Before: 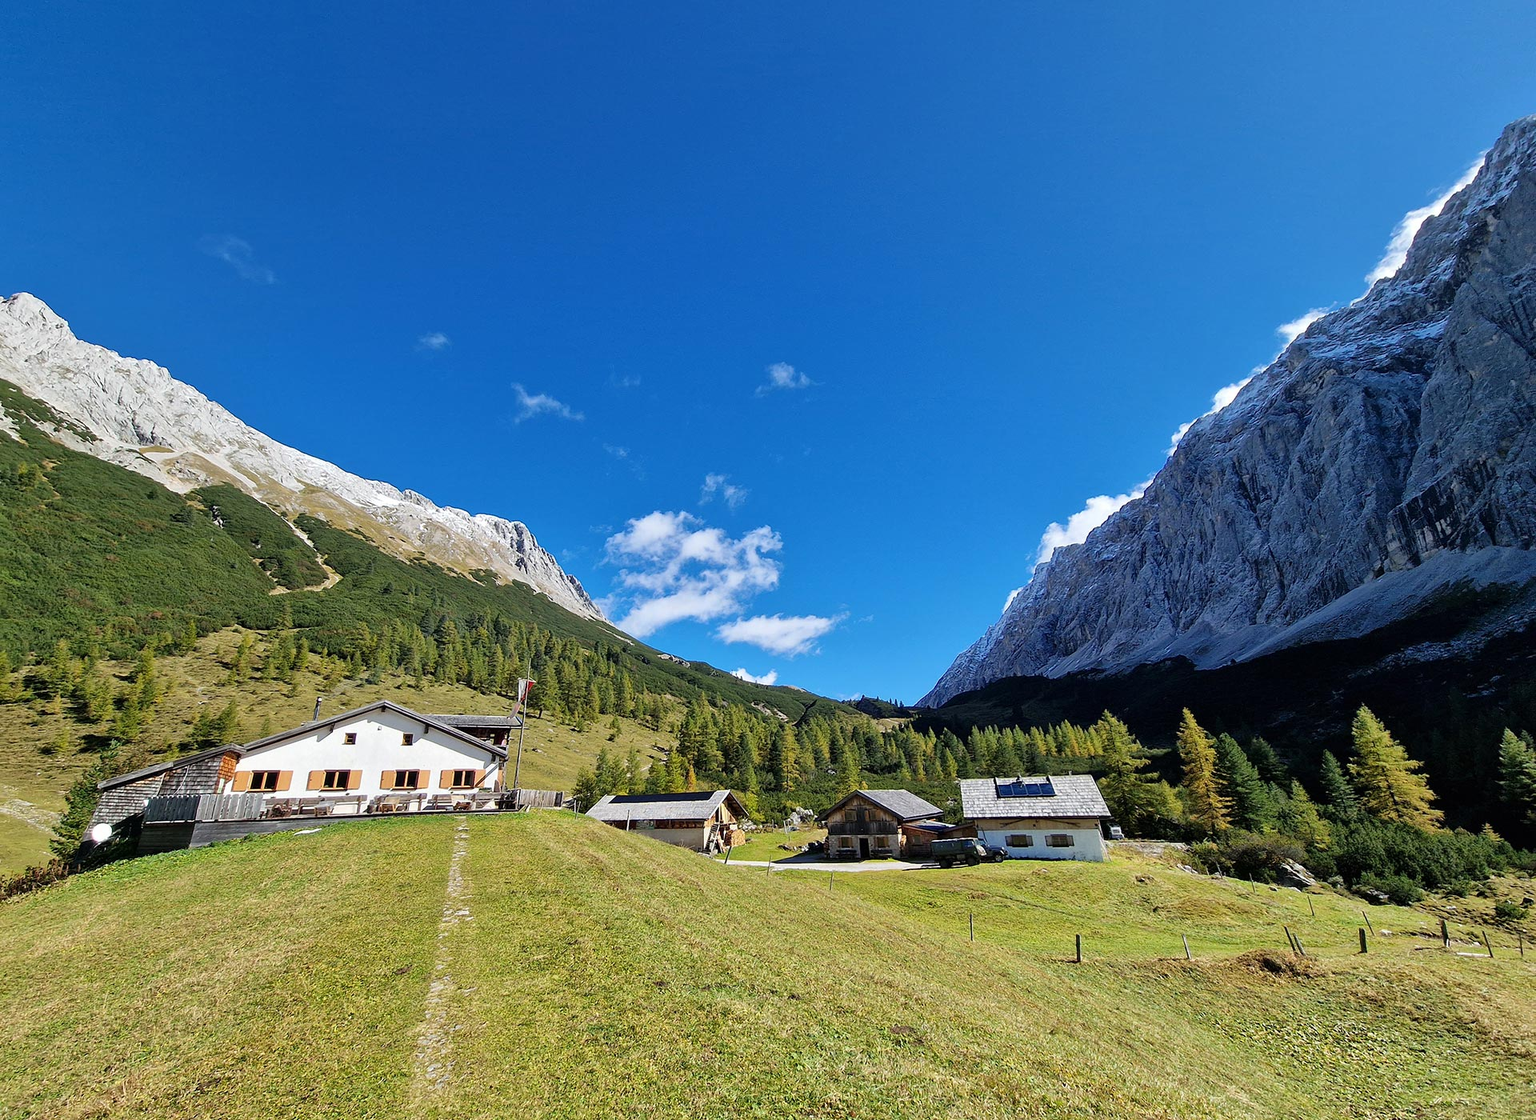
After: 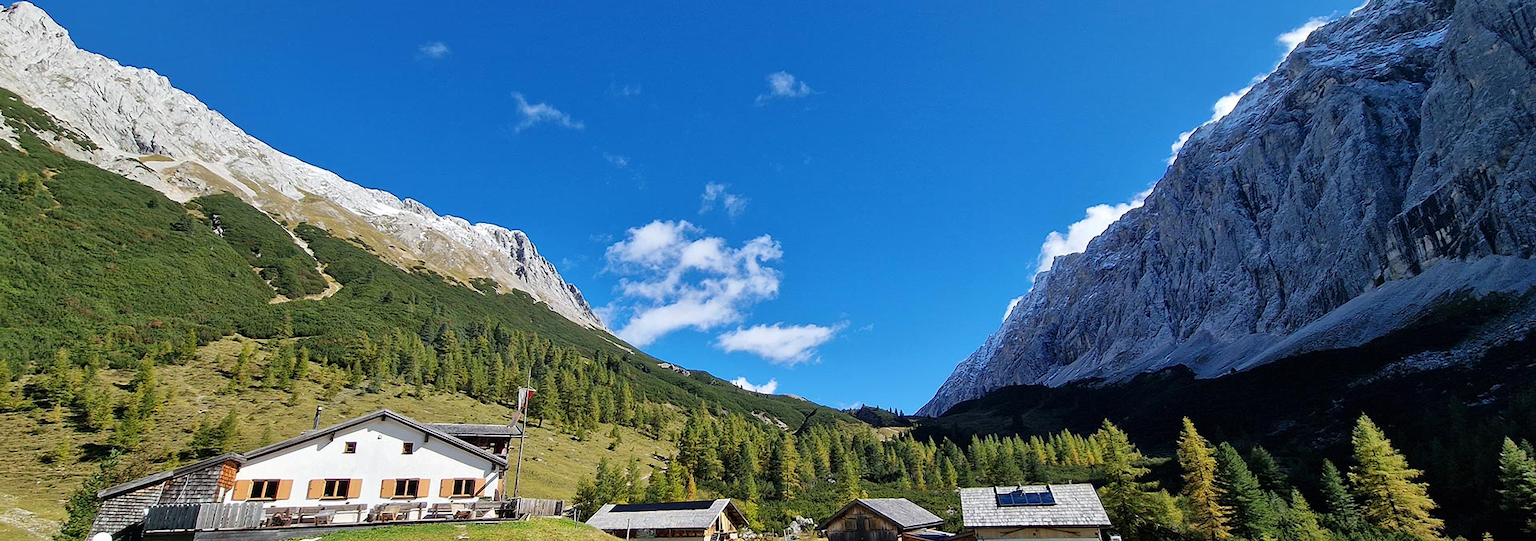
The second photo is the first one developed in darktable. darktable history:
white balance: emerald 1
crop and rotate: top 26.056%, bottom 25.543%
